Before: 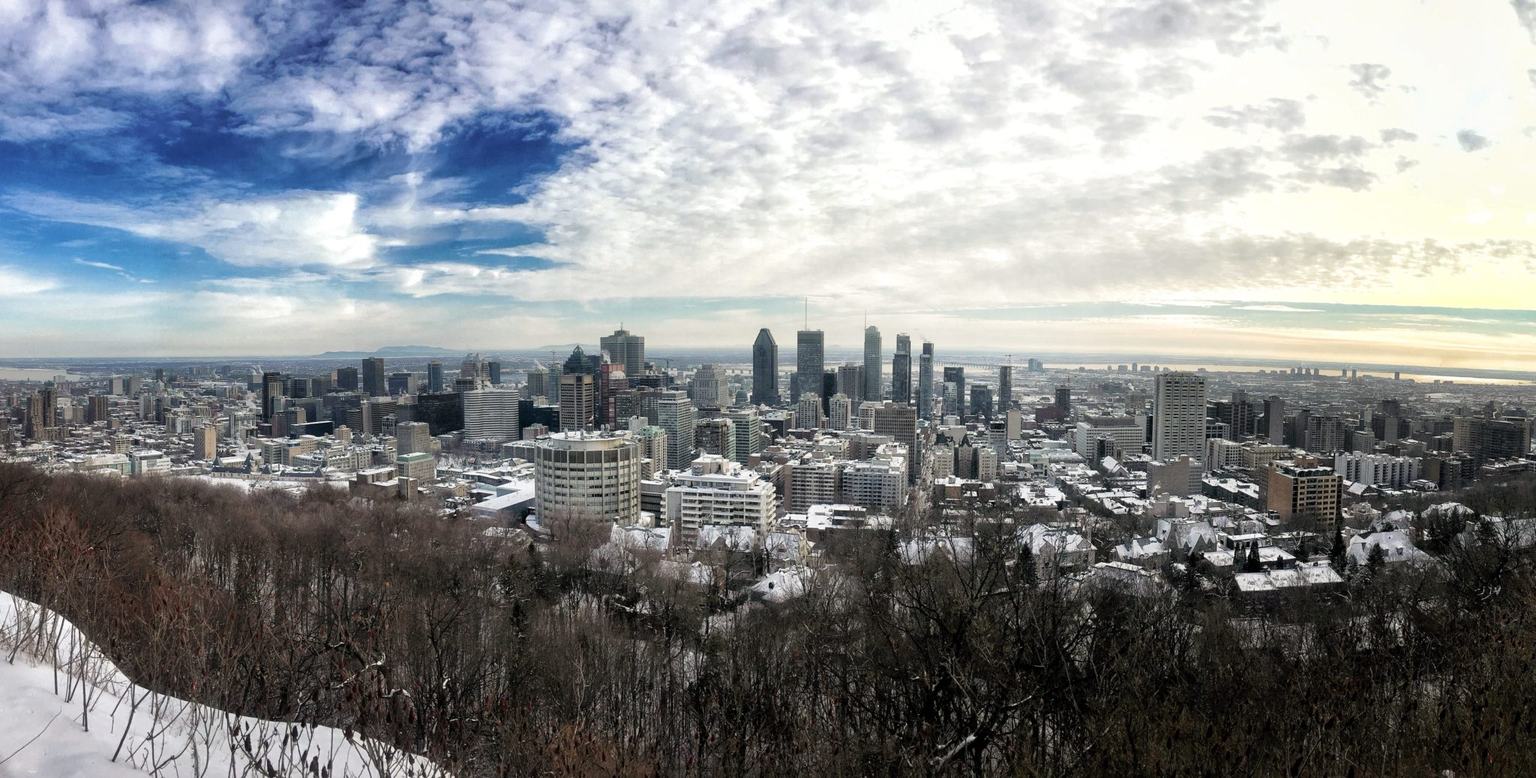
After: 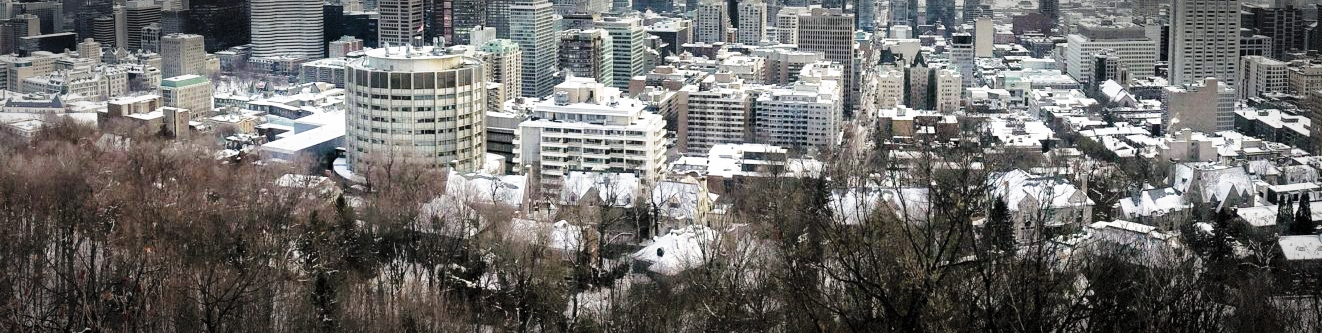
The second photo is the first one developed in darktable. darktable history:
shadows and highlights: shadows 30.09
base curve: curves: ch0 [(0, 0) (0.026, 0.03) (0.109, 0.232) (0.351, 0.748) (0.669, 0.968) (1, 1)], preserve colors none
crop: left 18.016%, top 50.964%, right 17.409%, bottom 16.888%
vignetting: automatic ratio true, dithering 8-bit output
